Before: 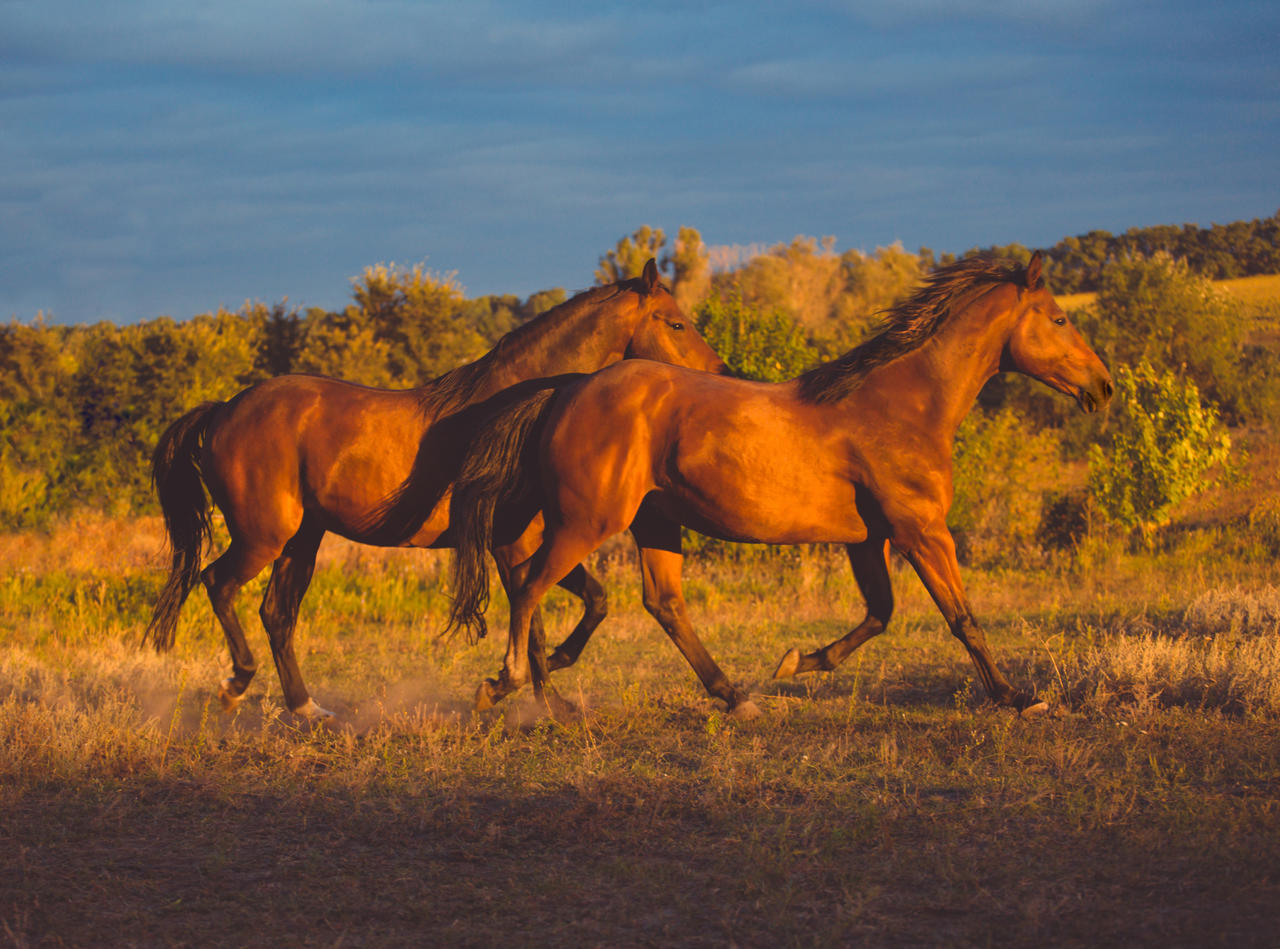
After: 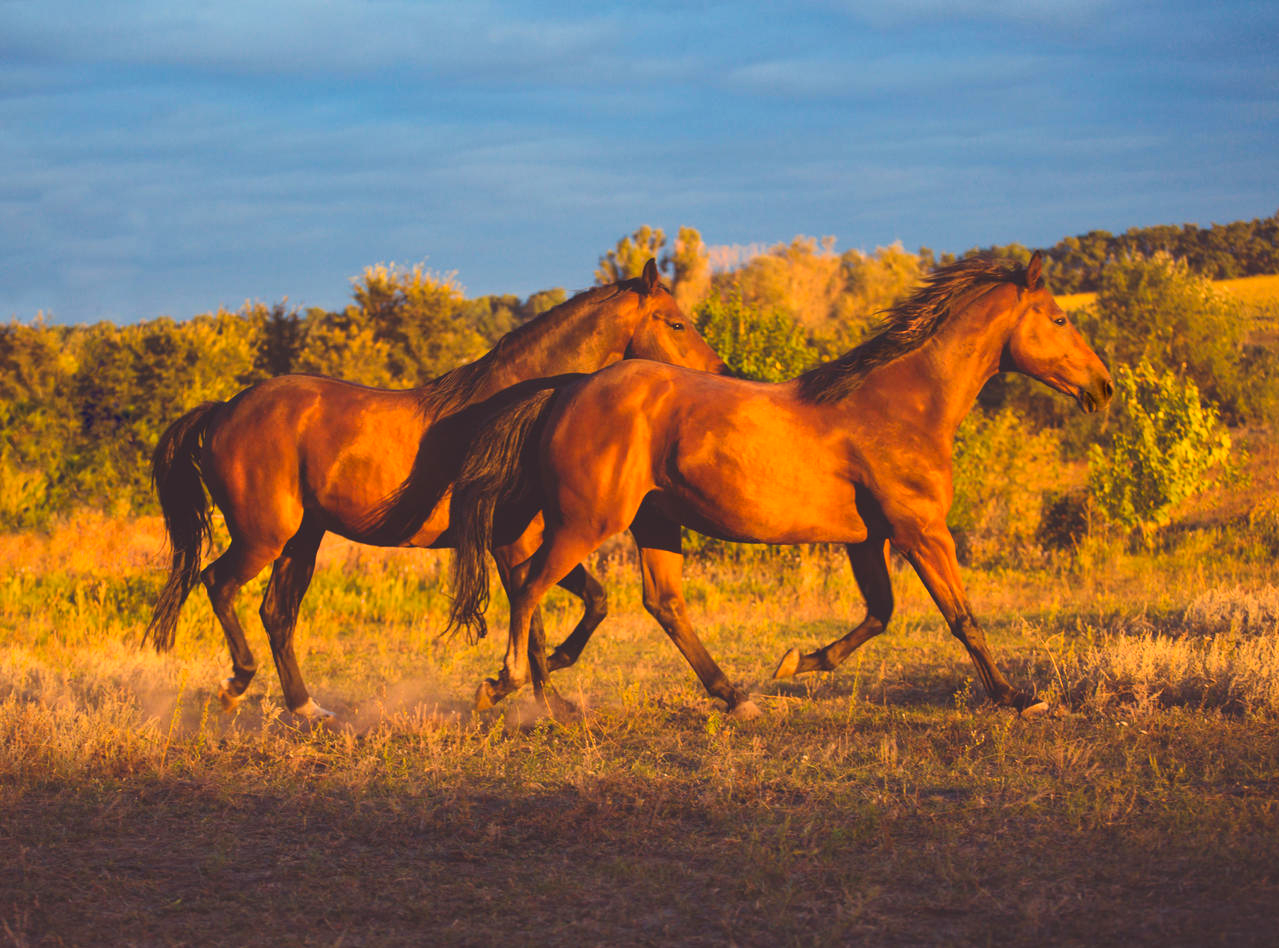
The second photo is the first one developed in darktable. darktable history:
contrast brightness saturation: contrast 0.199, brightness 0.162, saturation 0.218
tone equalizer: edges refinement/feathering 500, mask exposure compensation -1.57 EV, preserve details no
